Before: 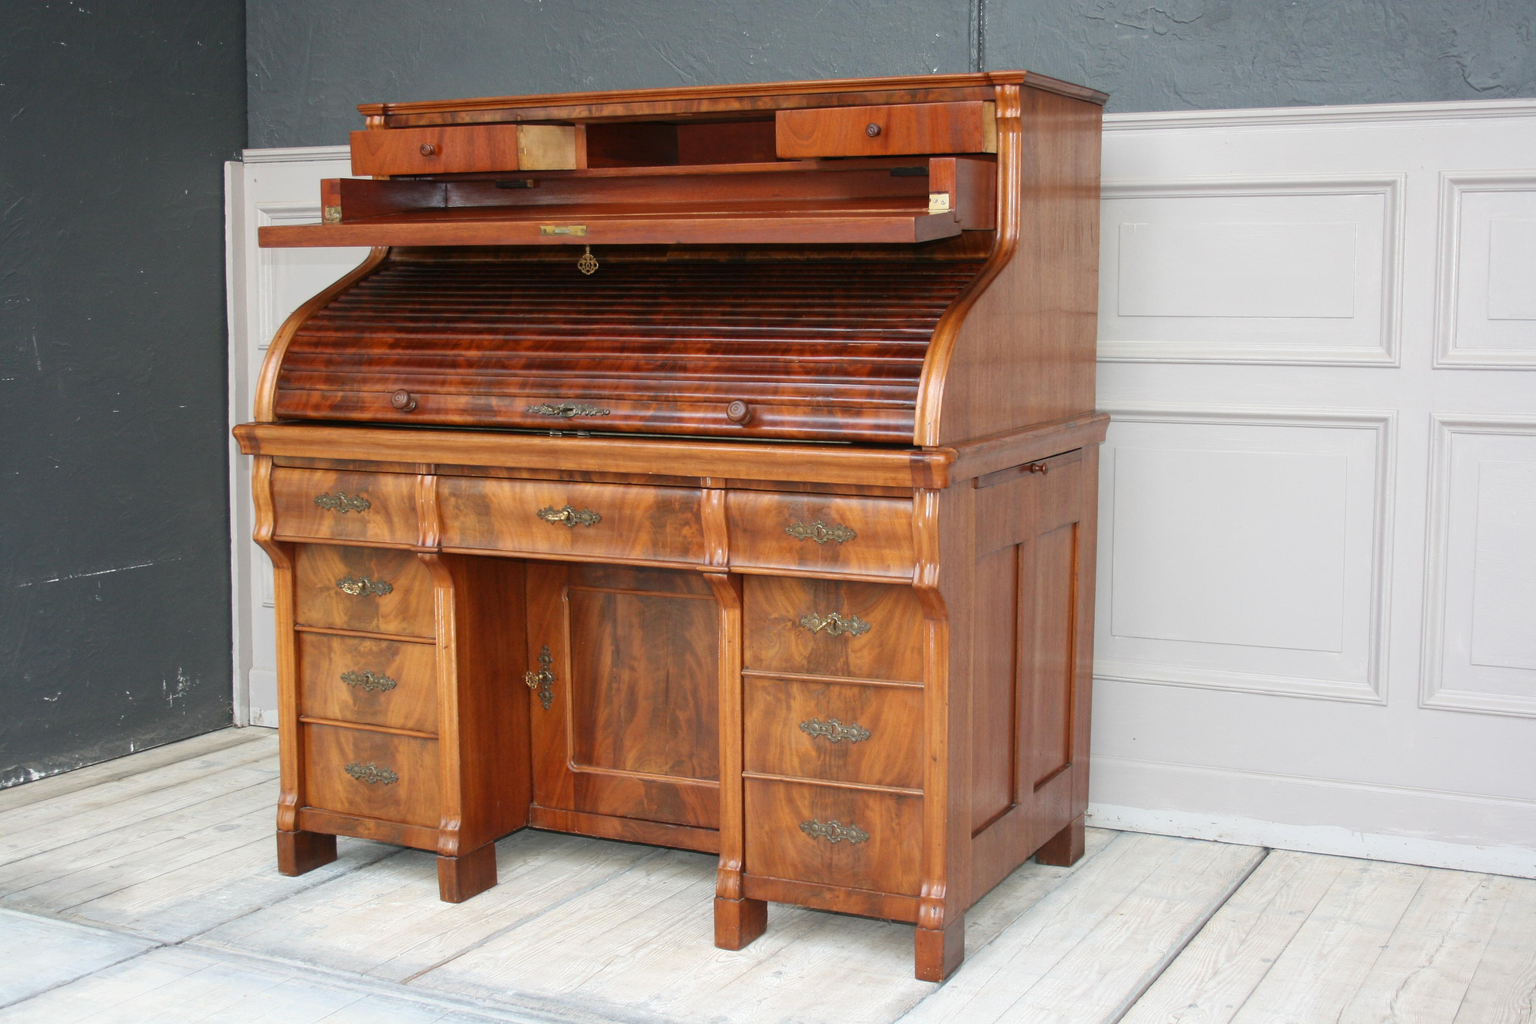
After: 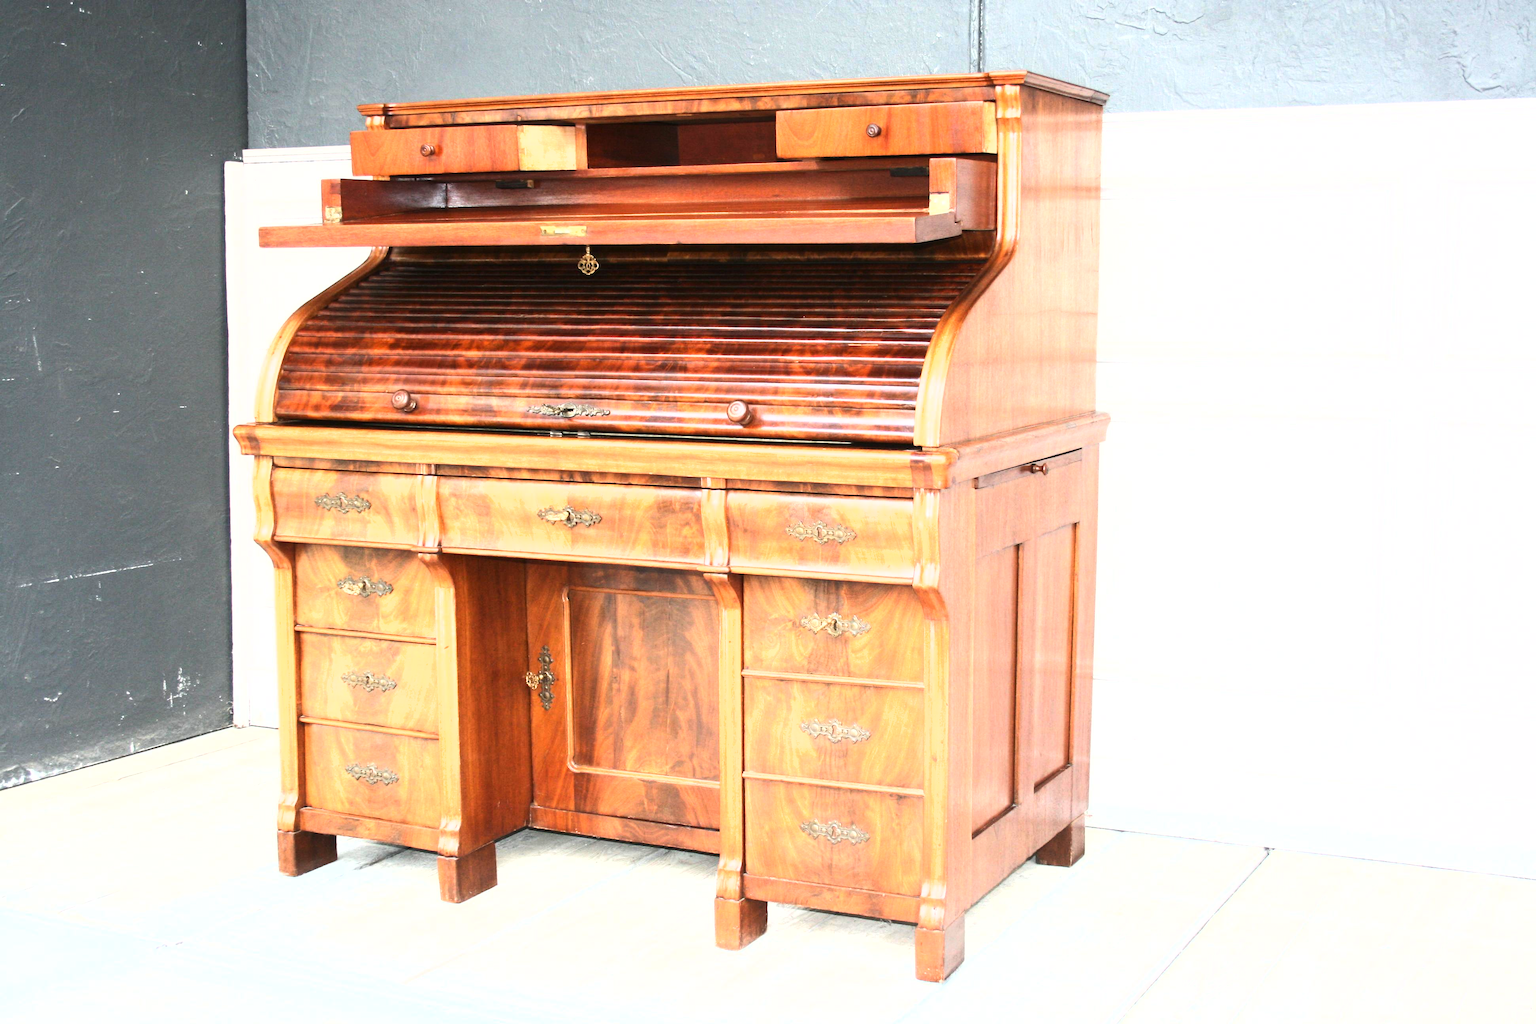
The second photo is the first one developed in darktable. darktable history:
exposure: black level correction 0, exposure 1.099 EV, compensate exposure bias true, compensate highlight preservation false
shadows and highlights: shadows -1.07, highlights 38.51
tone equalizer: -8 EV -0.732 EV, -7 EV -0.711 EV, -6 EV -0.615 EV, -5 EV -0.417 EV, -3 EV 0.405 EV, -2 EV 0.6 EV, -1 EV 0.679 EV, +0 EV 0.74 EV, edges refinement/feathering 500, mask exposure compensation -1.57 EV, preserve details no
